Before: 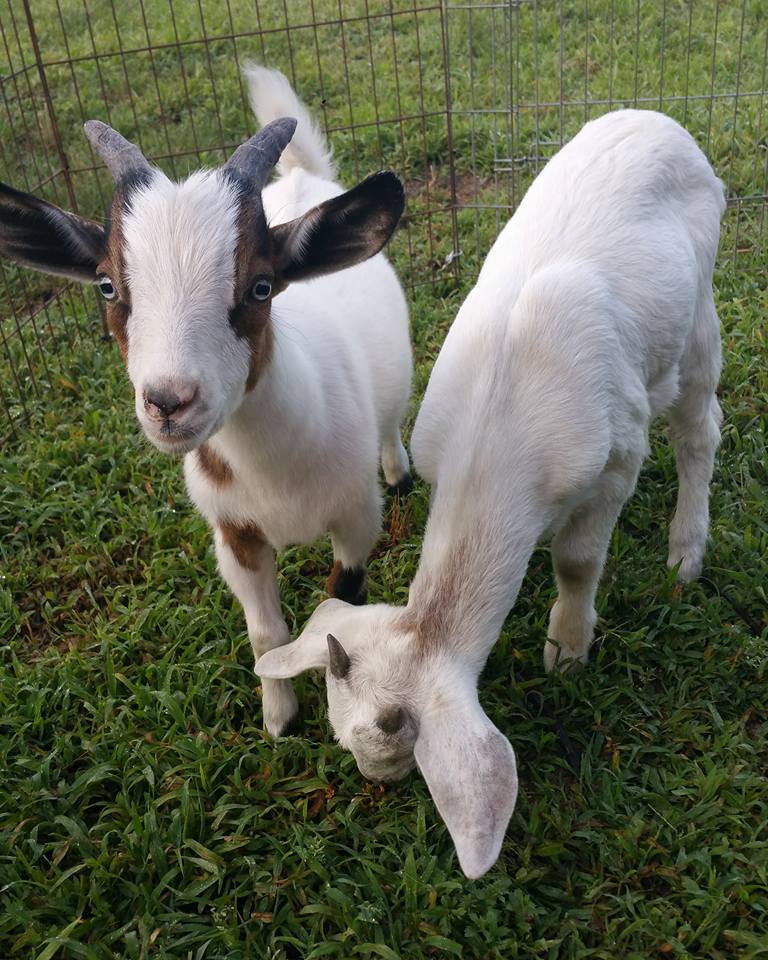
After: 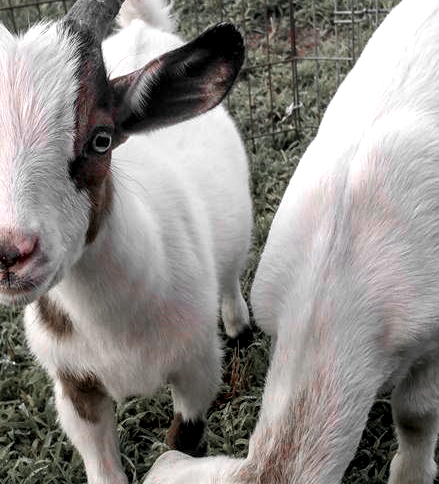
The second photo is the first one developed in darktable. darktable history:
local contrast: detail 154%
color zones: curves: ch1 [(0, 0.831) (0.08, 0.771) (0.157, 0.268) (0.241, 0.207) (0.562, -0.005) (0.714, -0.013) (0.876, 0.01) (1, 0.831)]
crop: left 20.932%, top 15.471%, right 21.848%, bottom 34.081%
exposure: black level correction 0.002, exposure 0.15 EV, compensate highlight preservation false
